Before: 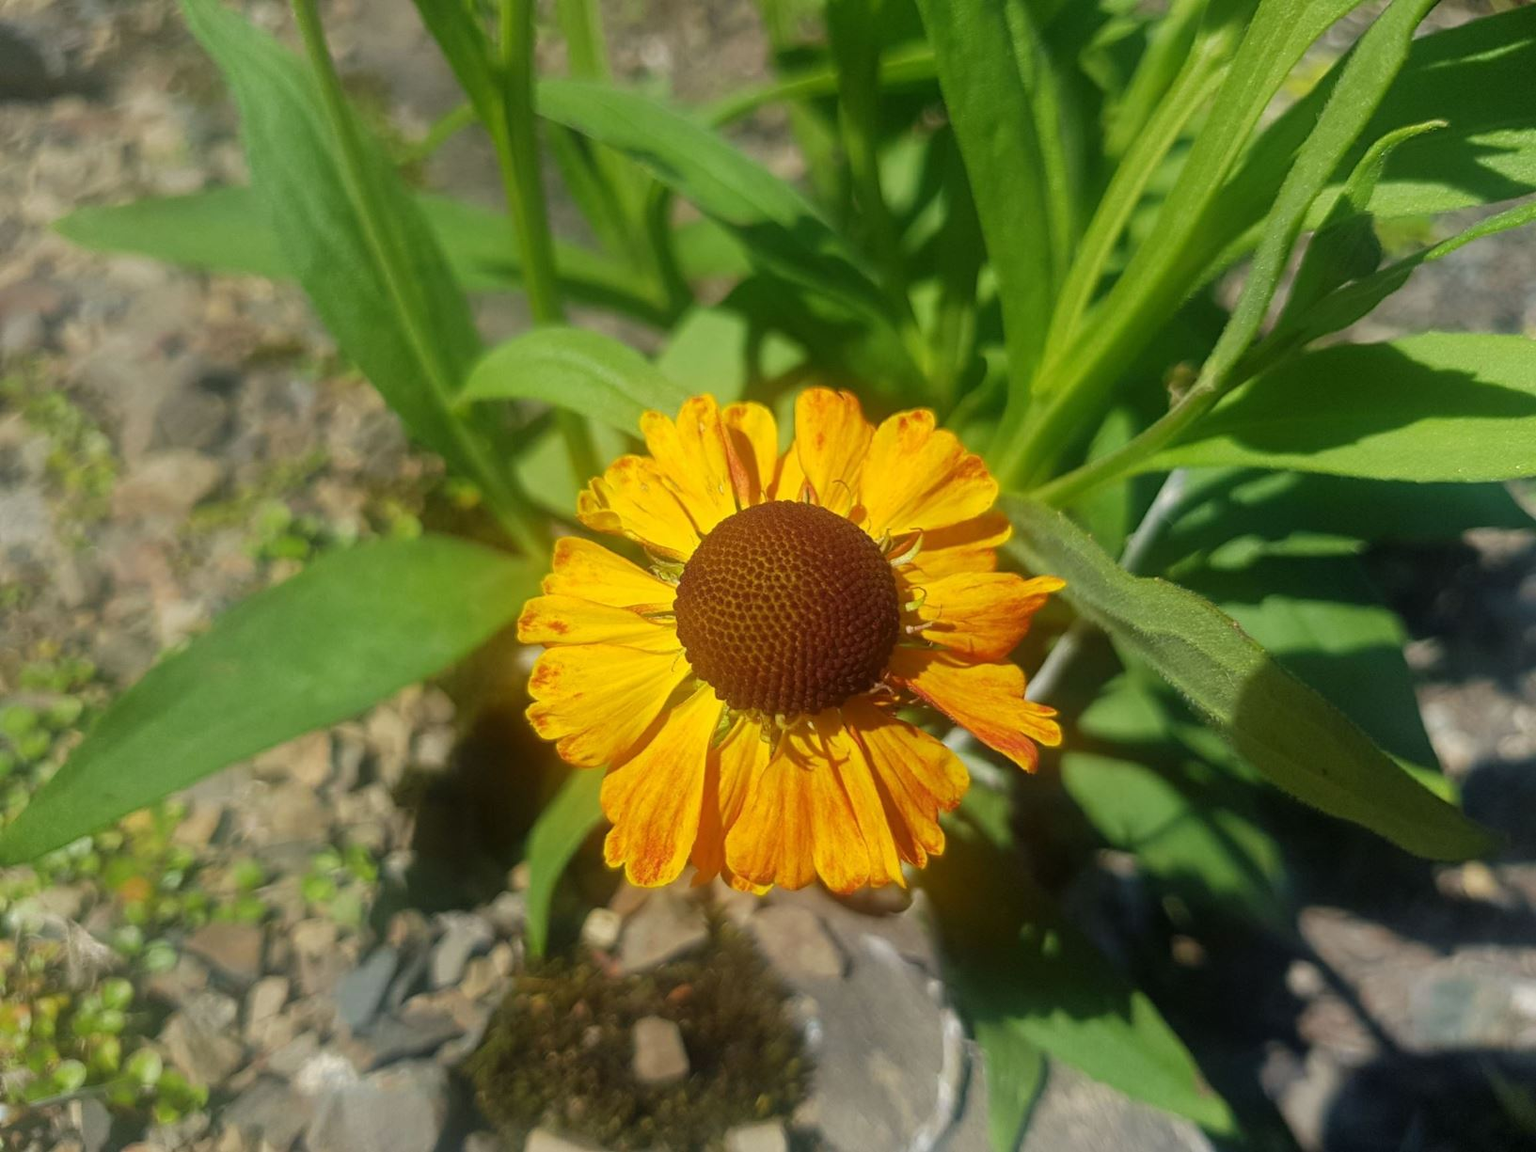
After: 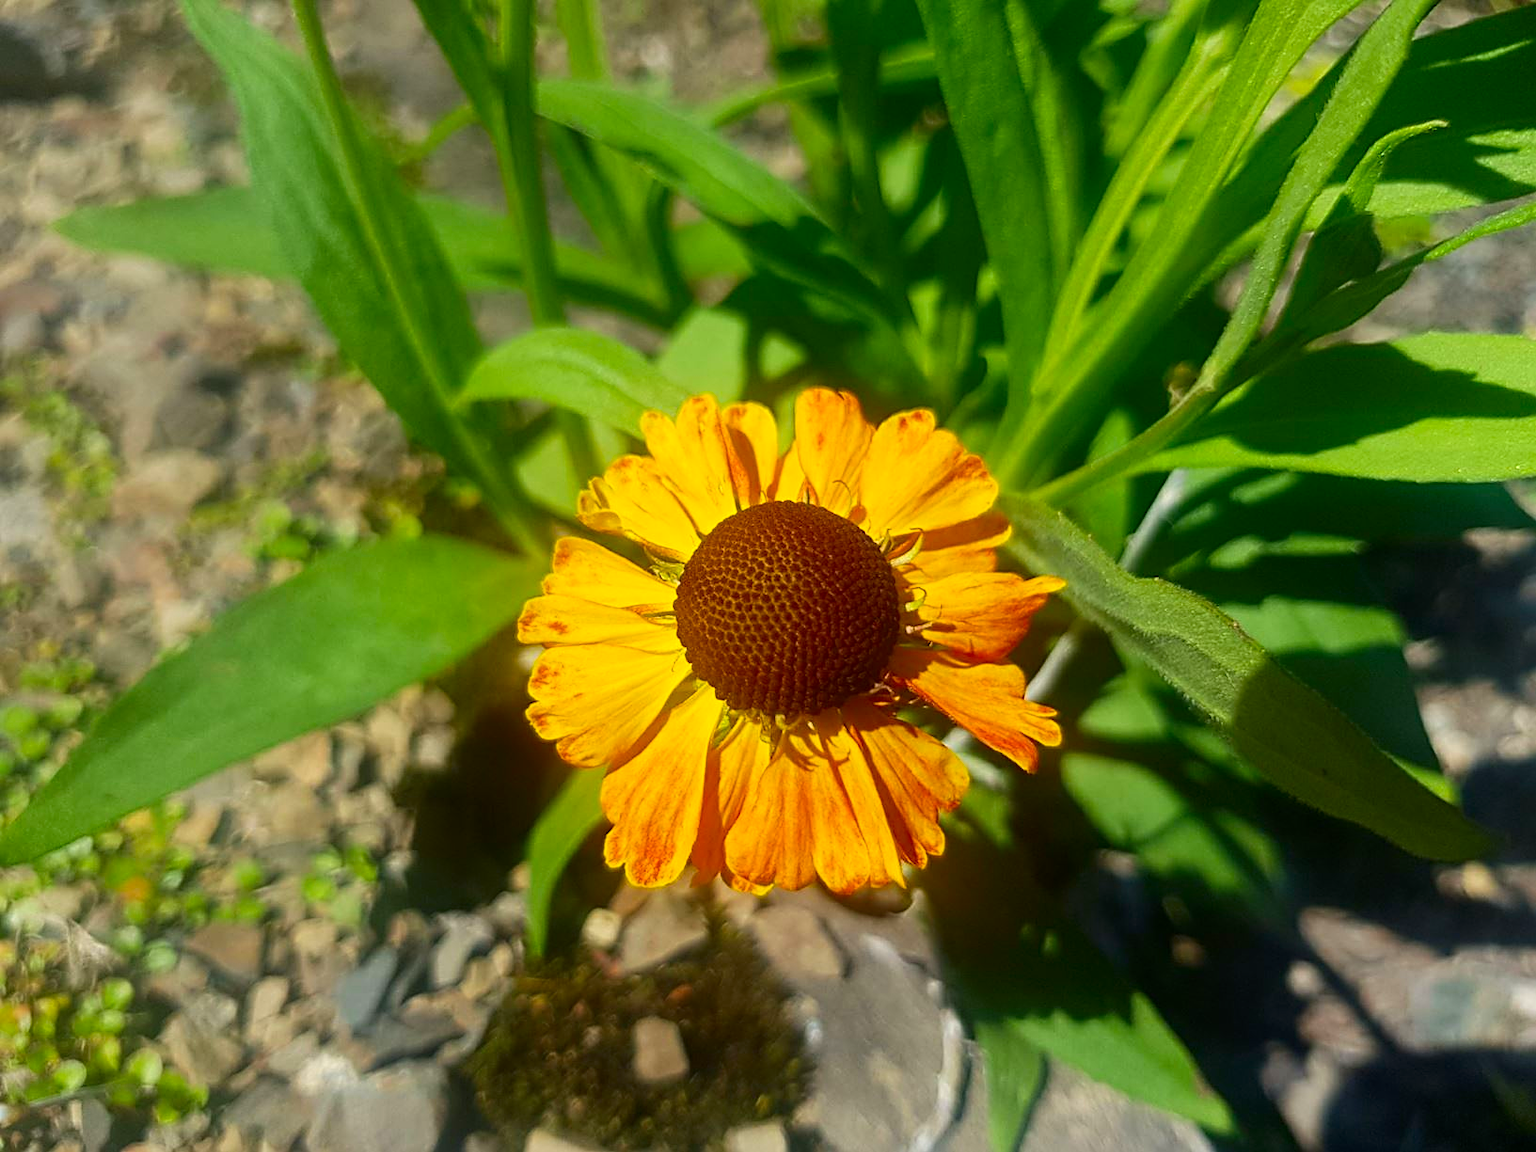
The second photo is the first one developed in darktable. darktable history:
contrast brightness saturation: contrast 0.18, saturation 0.3
sharpen: on, module defaults
